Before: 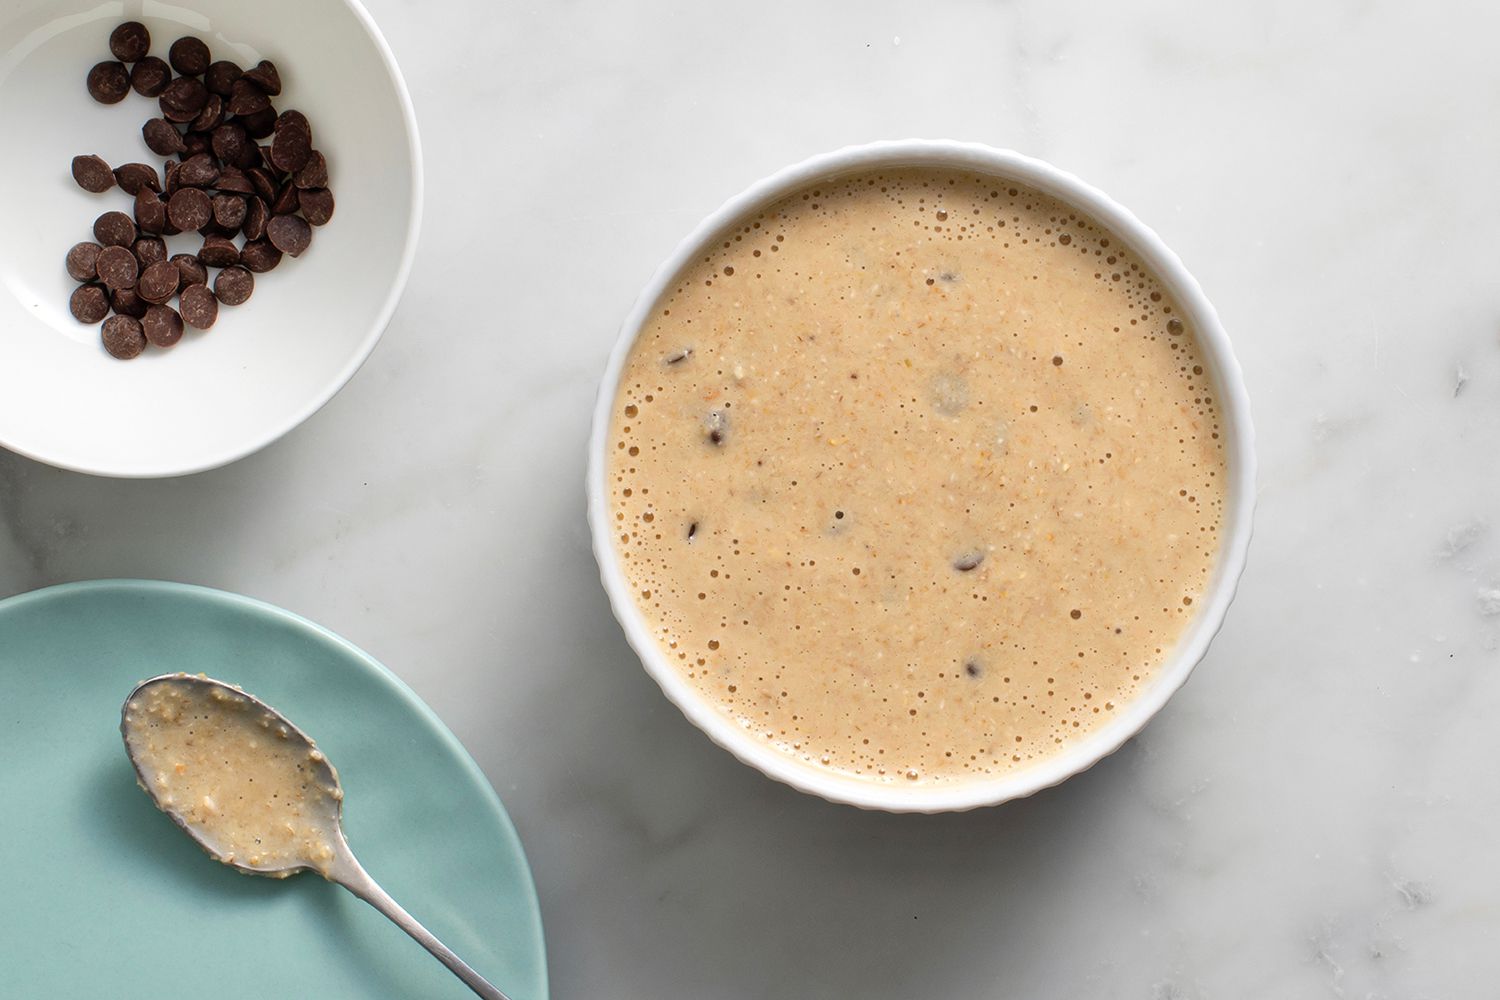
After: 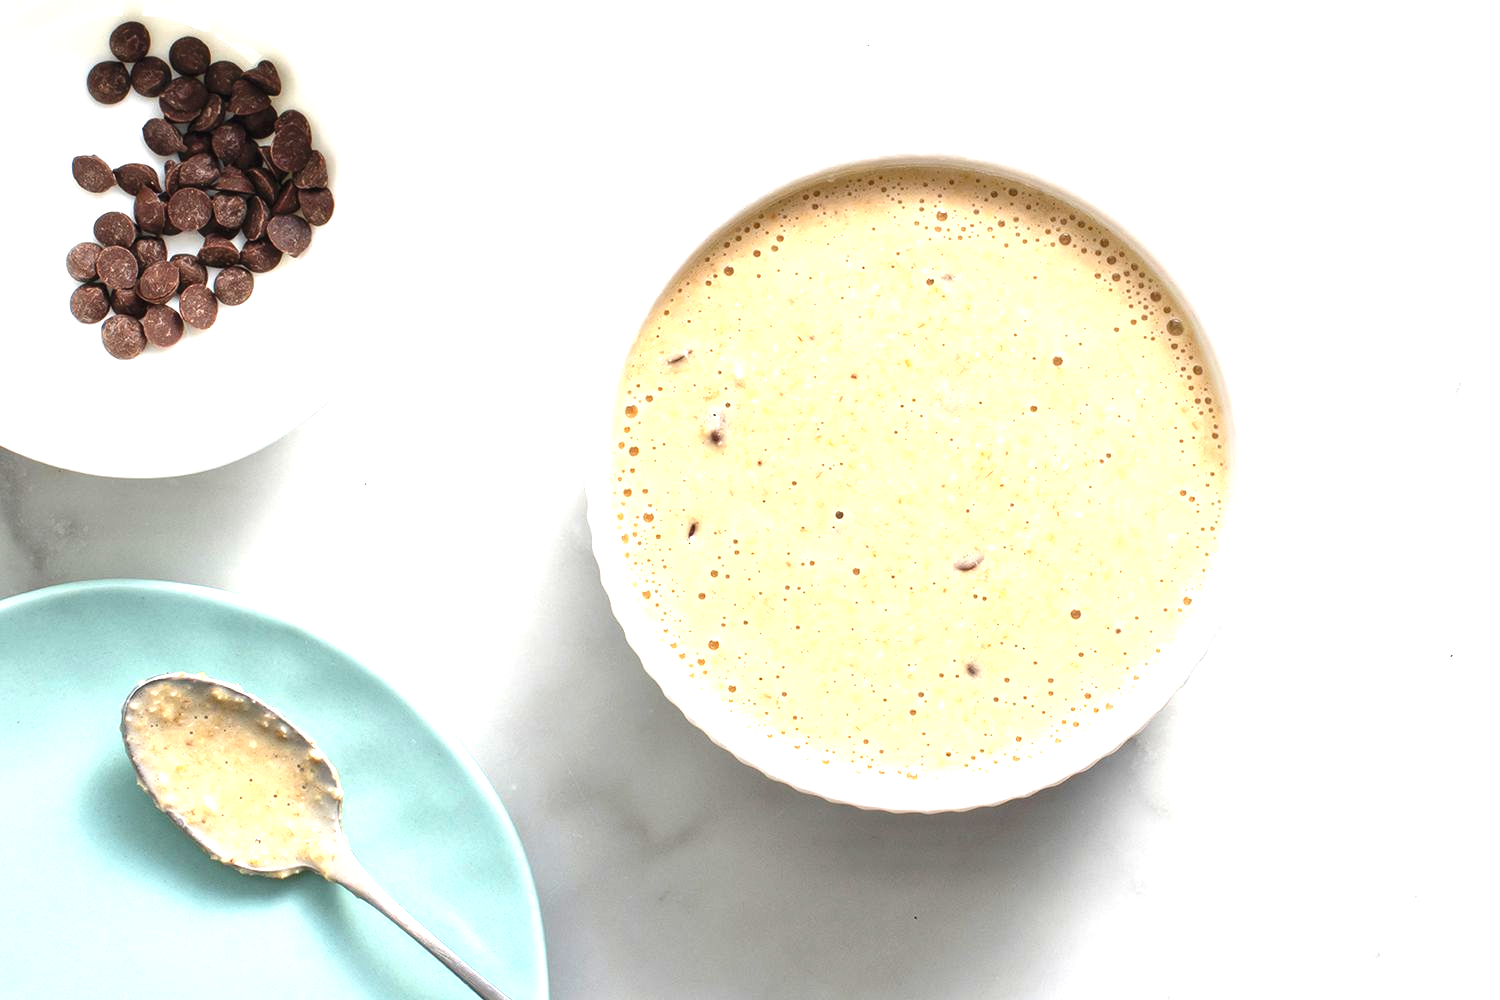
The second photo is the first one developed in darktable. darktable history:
exposure: black level correction -0.002, exposure 1.35 EV, compensate highlight preservation false
local contrast: highlights 100%, shadows 100%, detail 120%, midtone range 0.2
